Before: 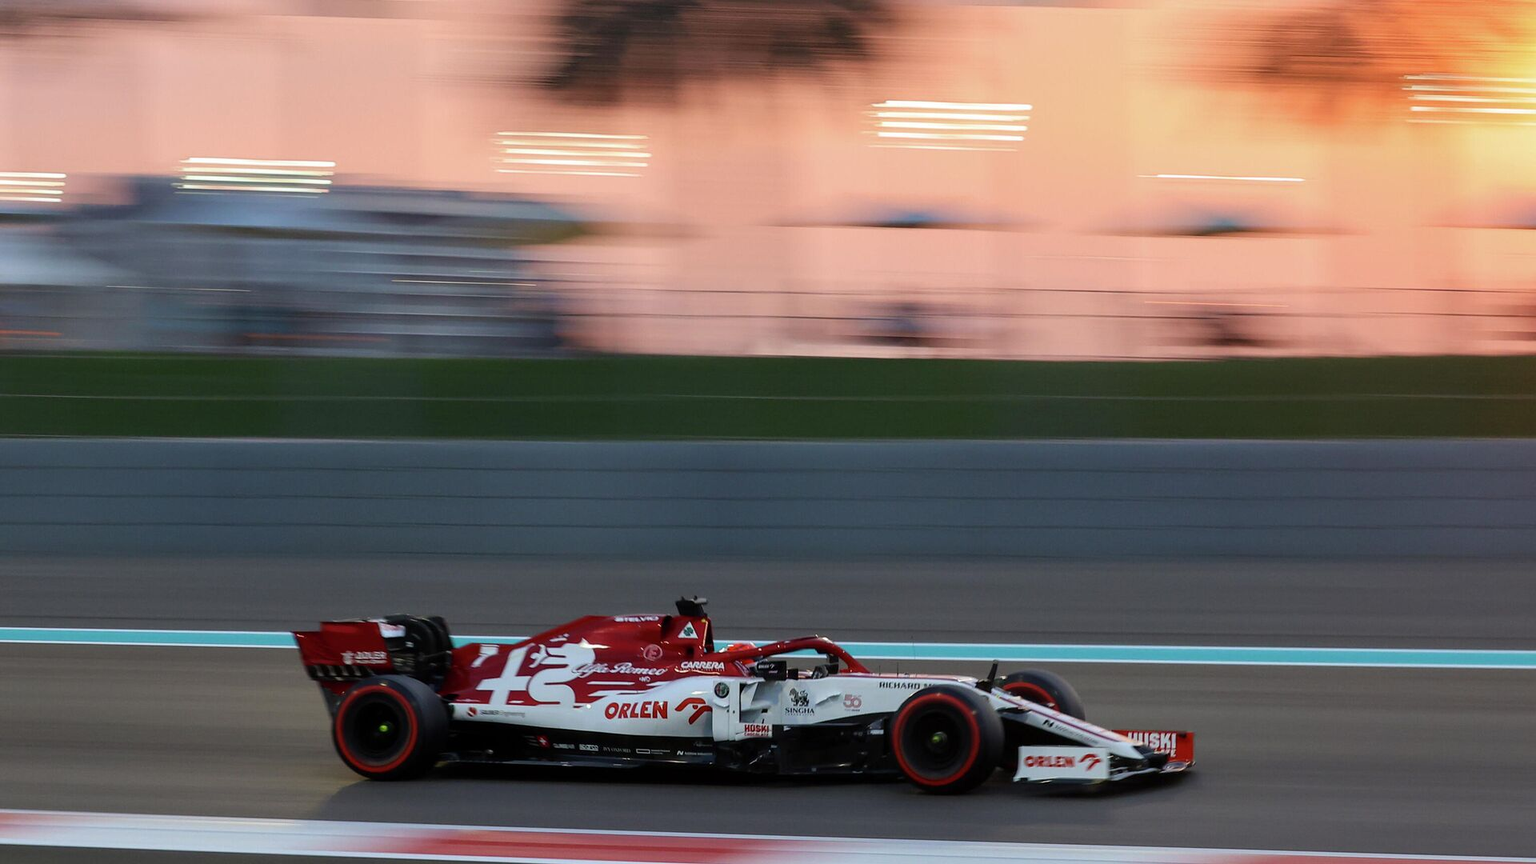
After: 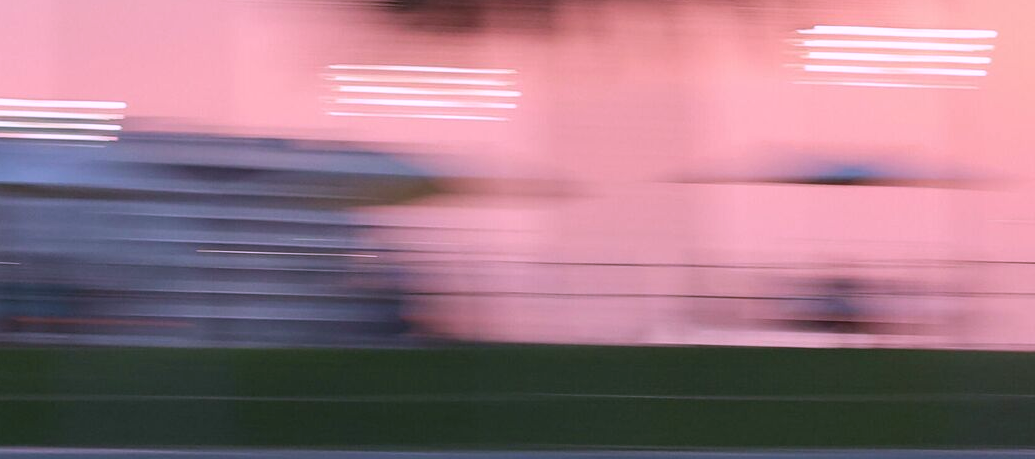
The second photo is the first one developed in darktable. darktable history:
color correction: highlights a* 15.76, highlights b* -20.49
crop: left 15.262%, top 9.314%, right 30.802%, bottom 48.163%
